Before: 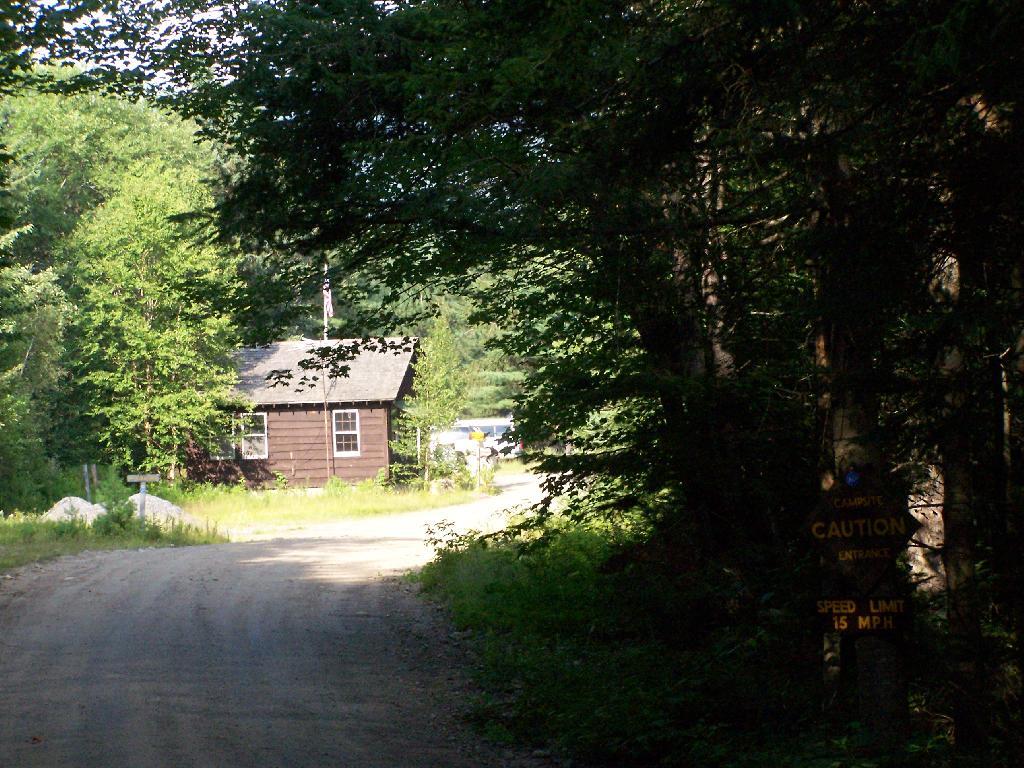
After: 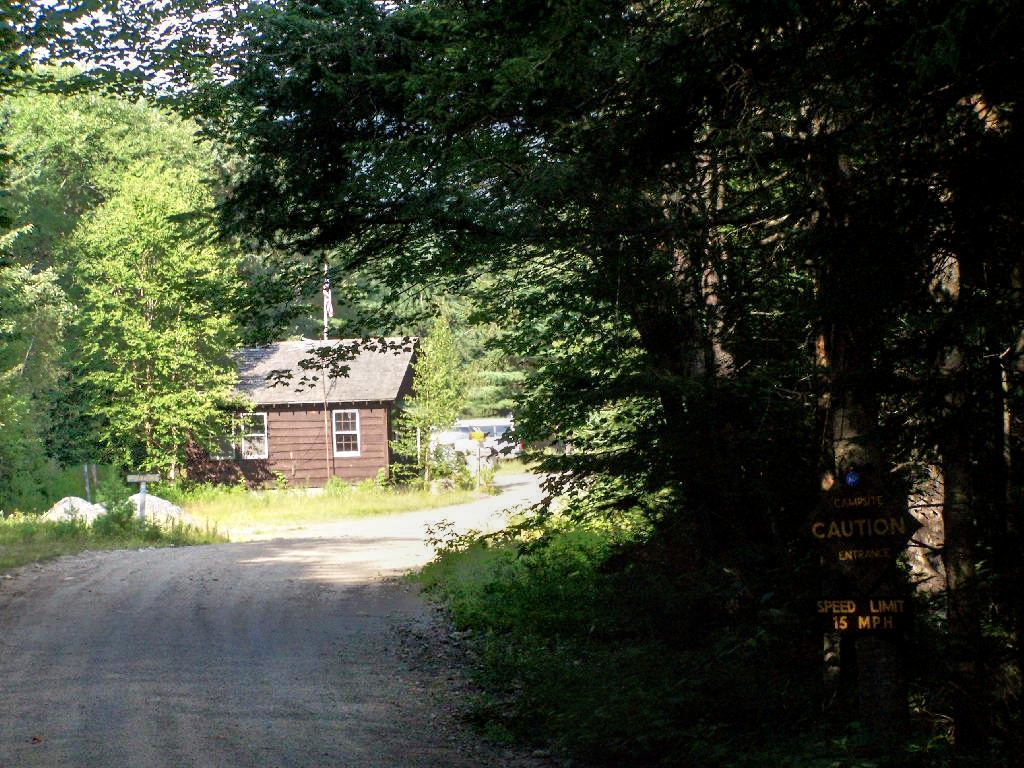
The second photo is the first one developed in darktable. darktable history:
local contrast: highlights 25%, detail 130%
tone equalizer: -8 EV -0.528 EV, -7 EV -0.319 EV, -6 EV -0.083 EV, -5 EV 0.413 EV, -4 EV 0.985 EV, -3 EV 0.791 EV, -2 EV -0.01 EV, -1 EV 0.14 EV, +0 EV -0.012 EV, smoothing 1
